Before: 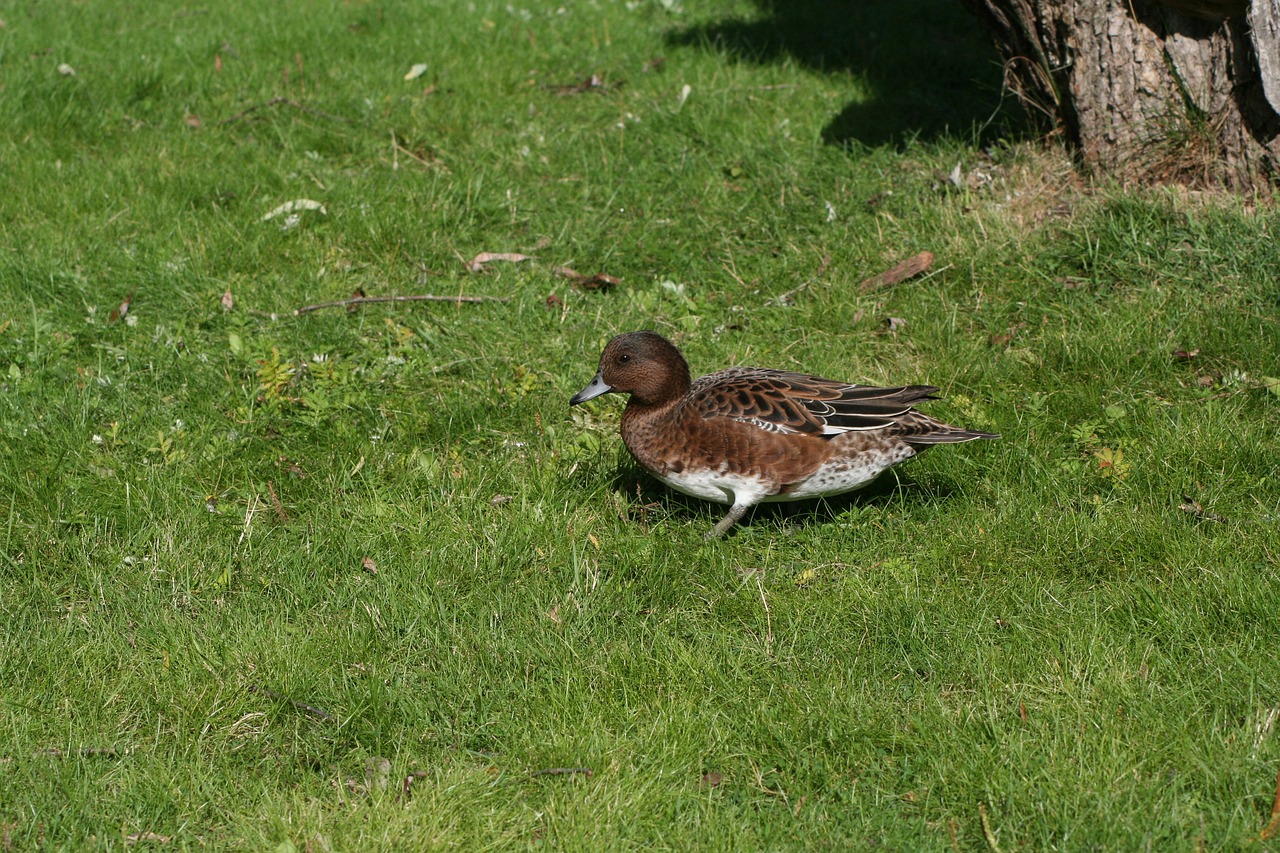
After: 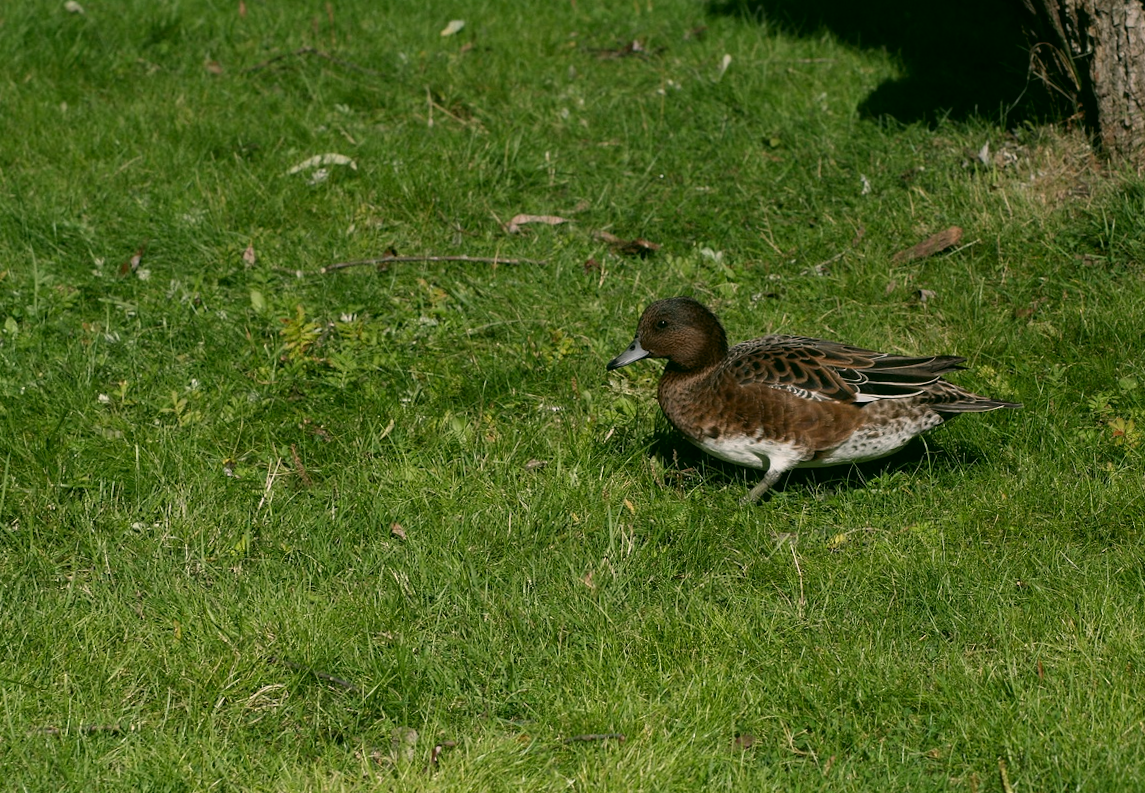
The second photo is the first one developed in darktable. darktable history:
rgb curve: curves: ch0 [(0, 0) (0.078, 0.051) (0.929, 0.956) (1, 1)], compensate middle gray true
rotate and perspective: rotation 0.679°, lens shift (horizontal) 0.136, crop left 0.009, crop right 0.991, crop top 0.078, crop bottom 0.95
color correction: highlights a* 4.02, highlights b* 4.98, shadows a* -7.55, shadows b* 4.98
graduated density: rotation 5.63°, offset 76.9
crop: right 9.509%, bottom 0.031%
